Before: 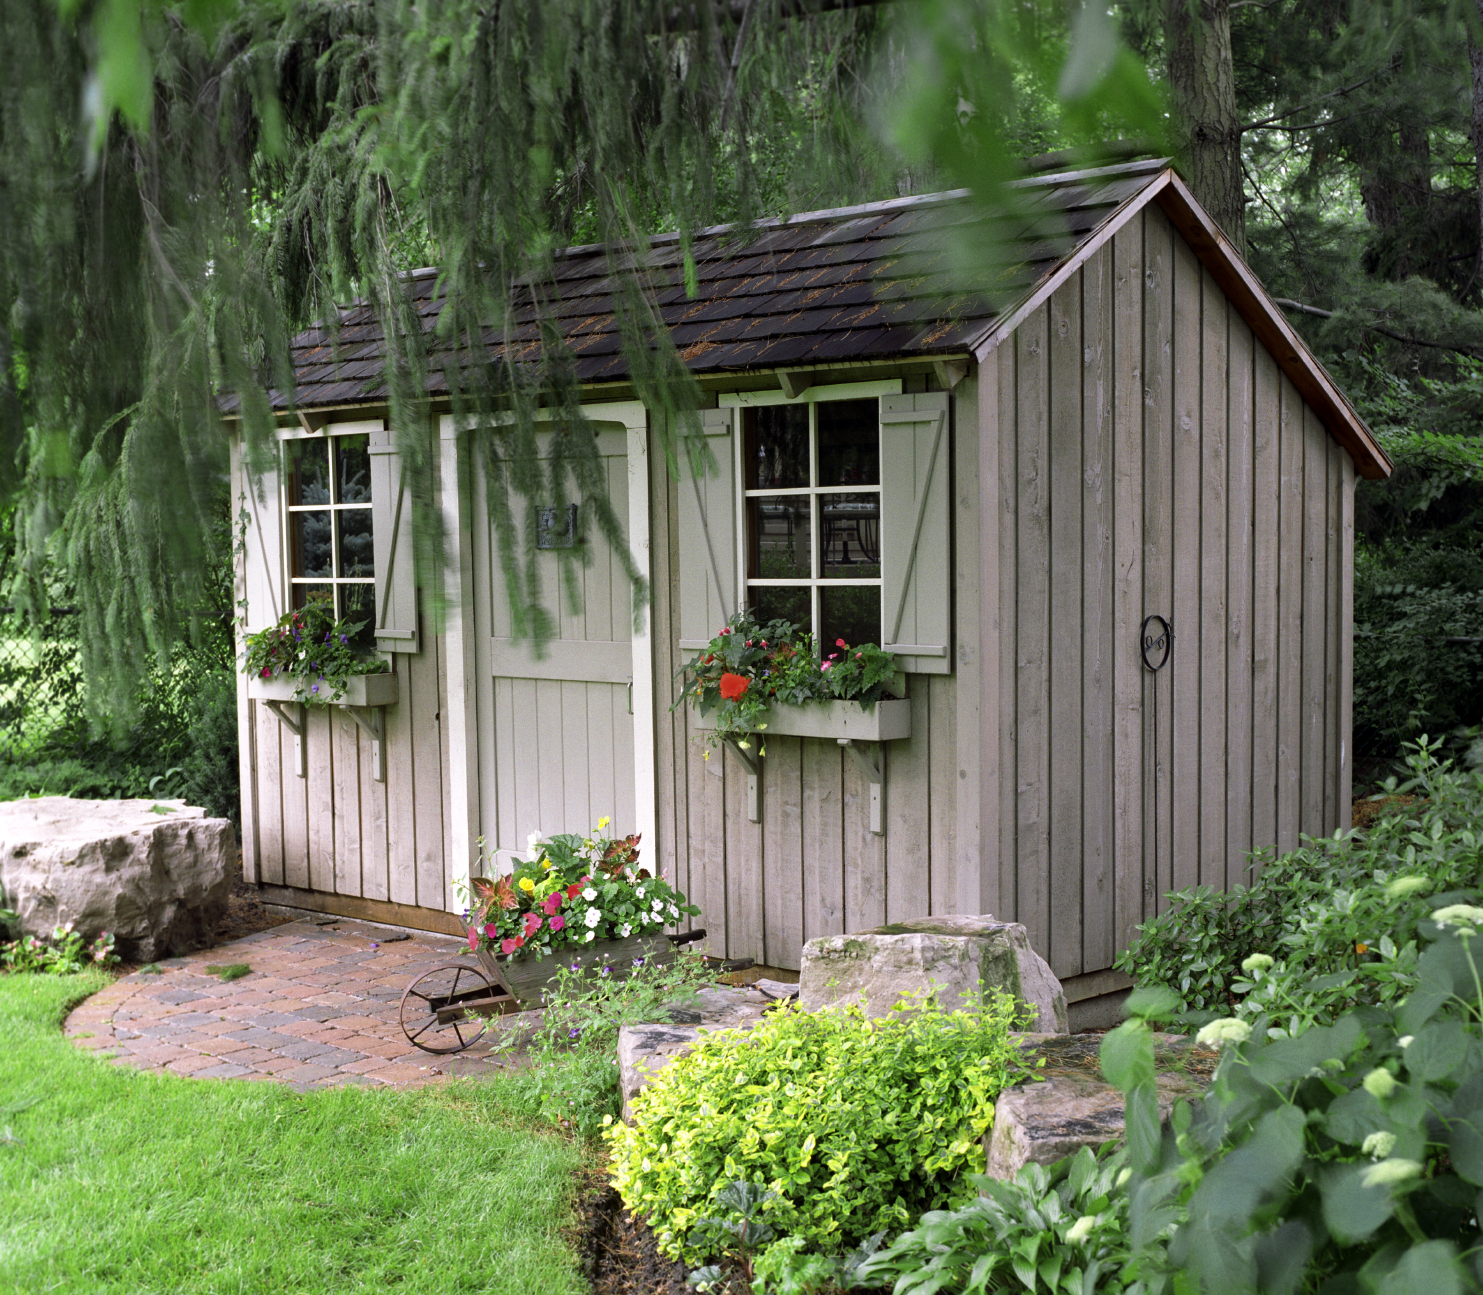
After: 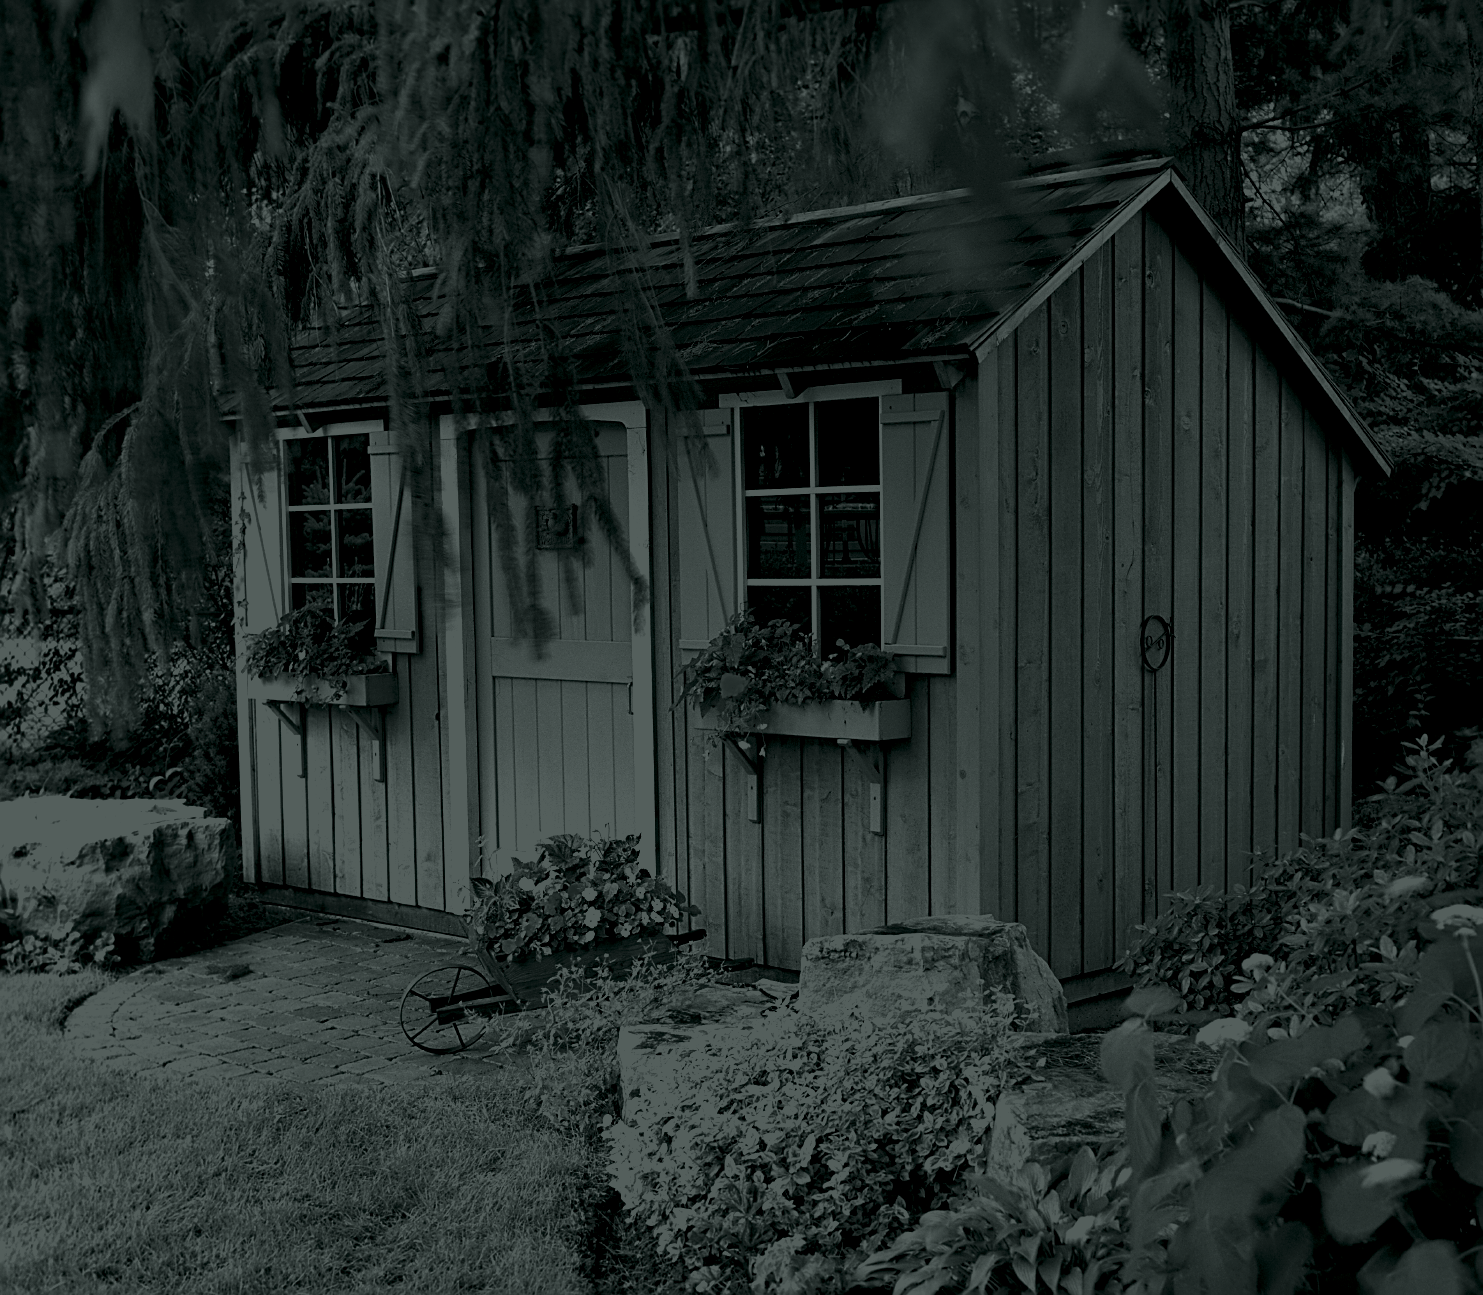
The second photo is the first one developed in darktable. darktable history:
exposure: black level correction 0, exposure 0.7 EV, compensate exposure bias true, compensate highlight preservation false
sharpen: on, module defaults
shadows and highlights: low approximation 0.01, soften with gaussian
colorize: hue 90°, saturation 19%, lightness 1.59%, version 1
